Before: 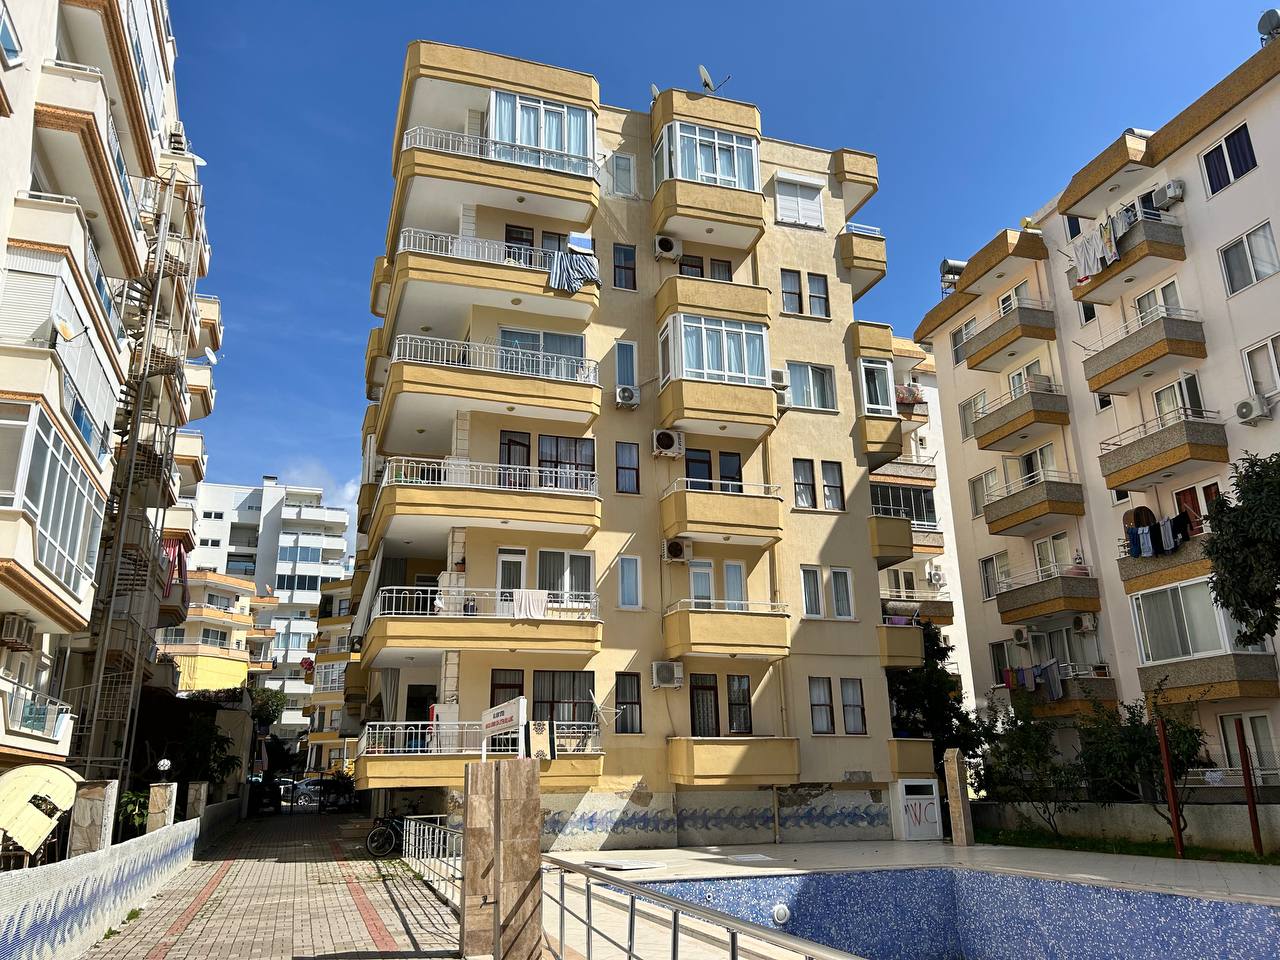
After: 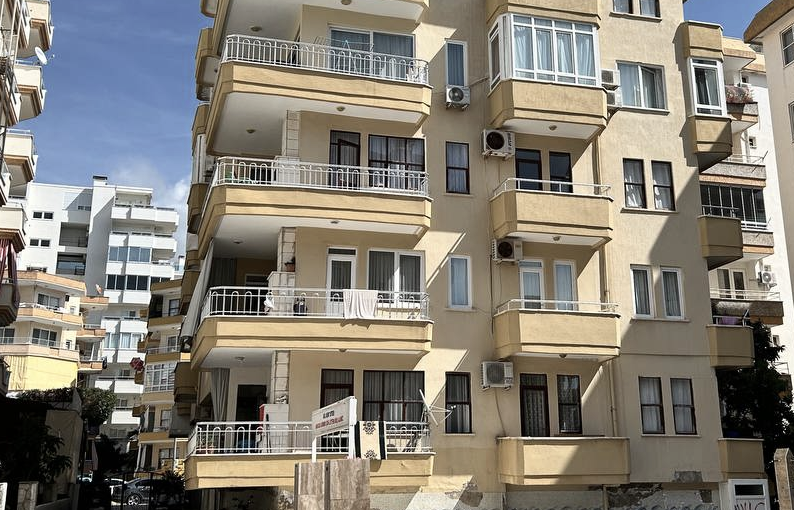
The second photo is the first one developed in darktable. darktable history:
crop: left 13.312%, top 31.28%, right 24.627%, bottom 15.582%
contrast brightness saturation: contrast 0.1, saturation -0.36
